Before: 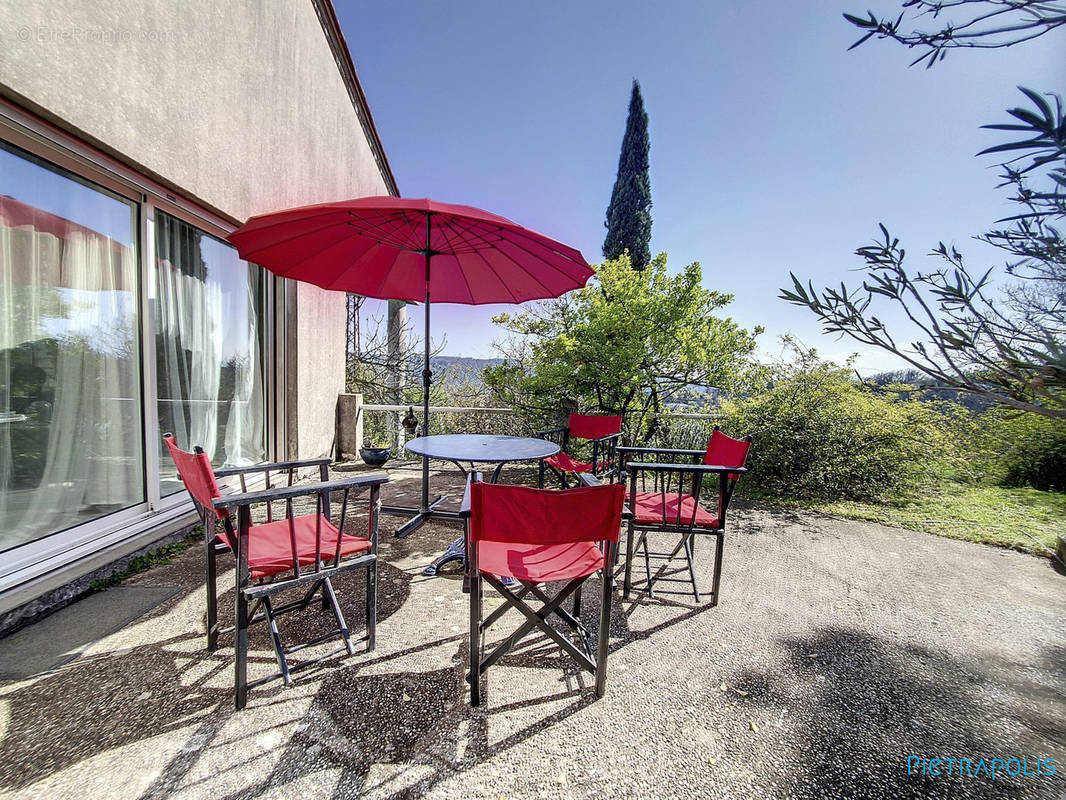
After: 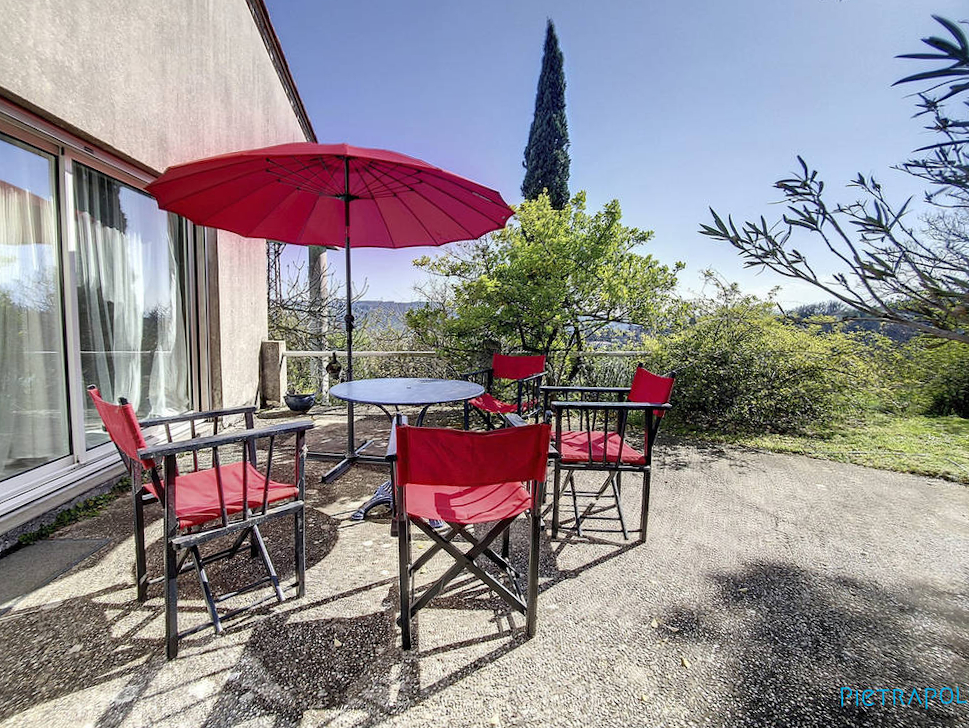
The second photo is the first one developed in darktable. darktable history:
crop and rotate: angle 1.57°, left 5.713%, top 5.704%
